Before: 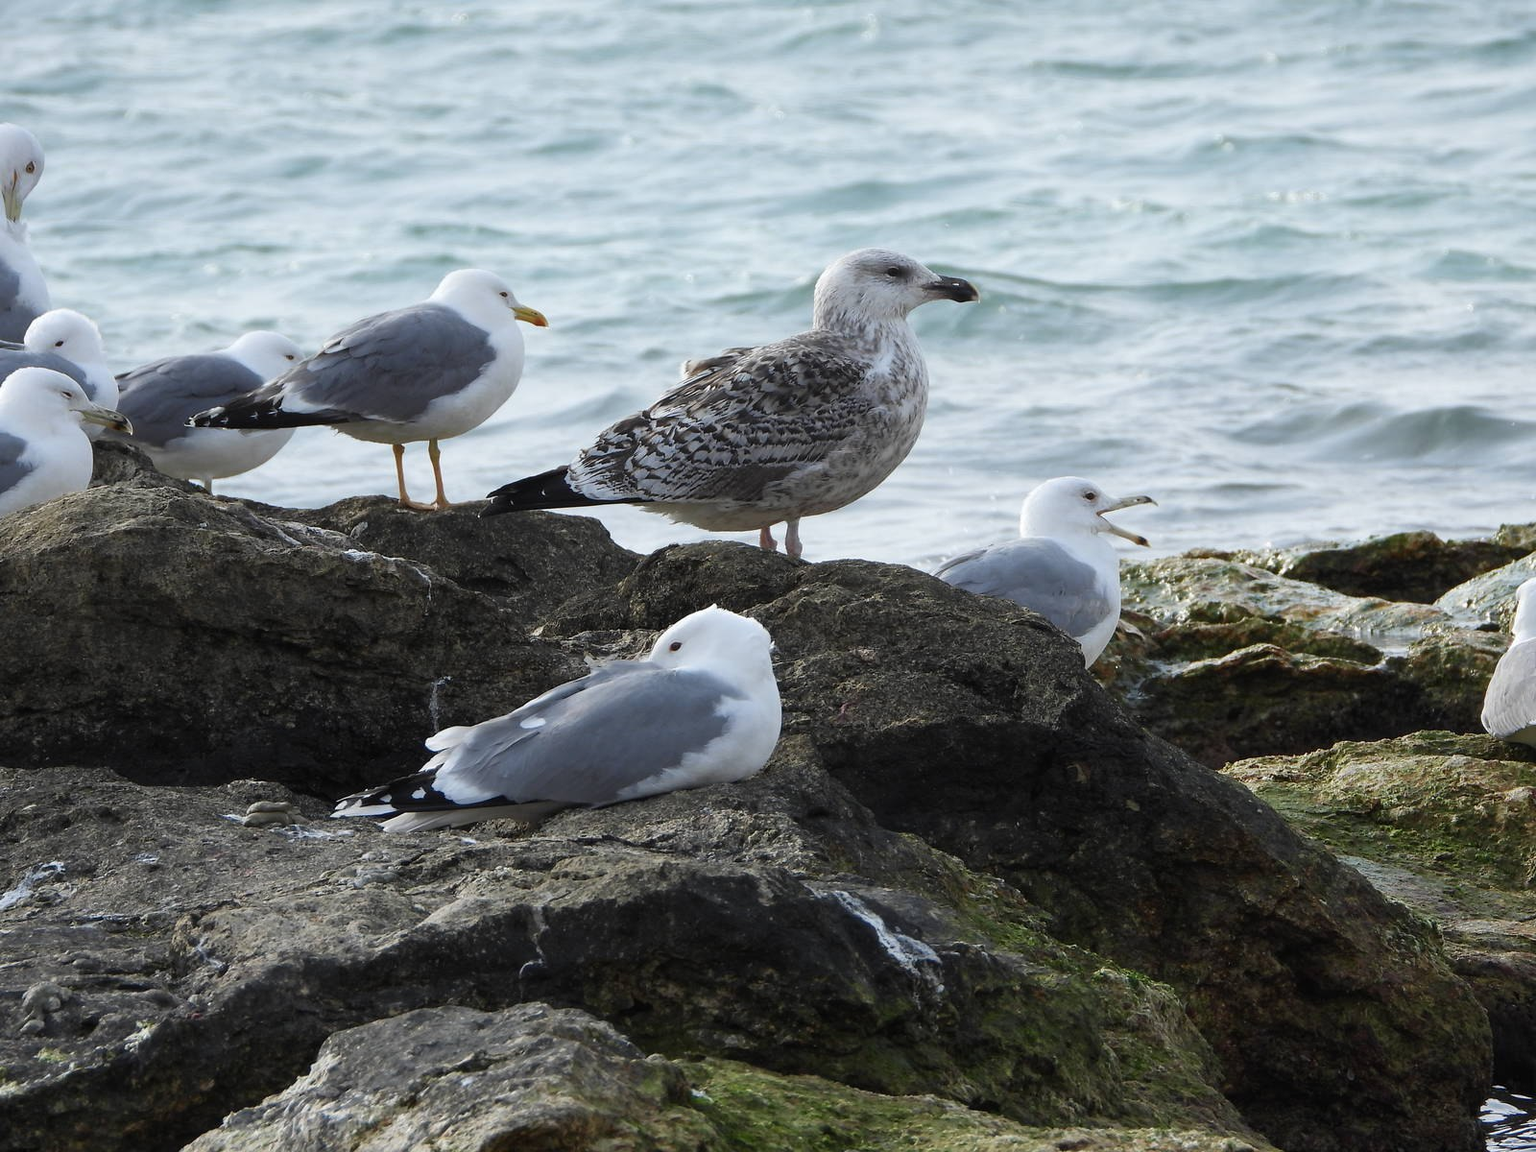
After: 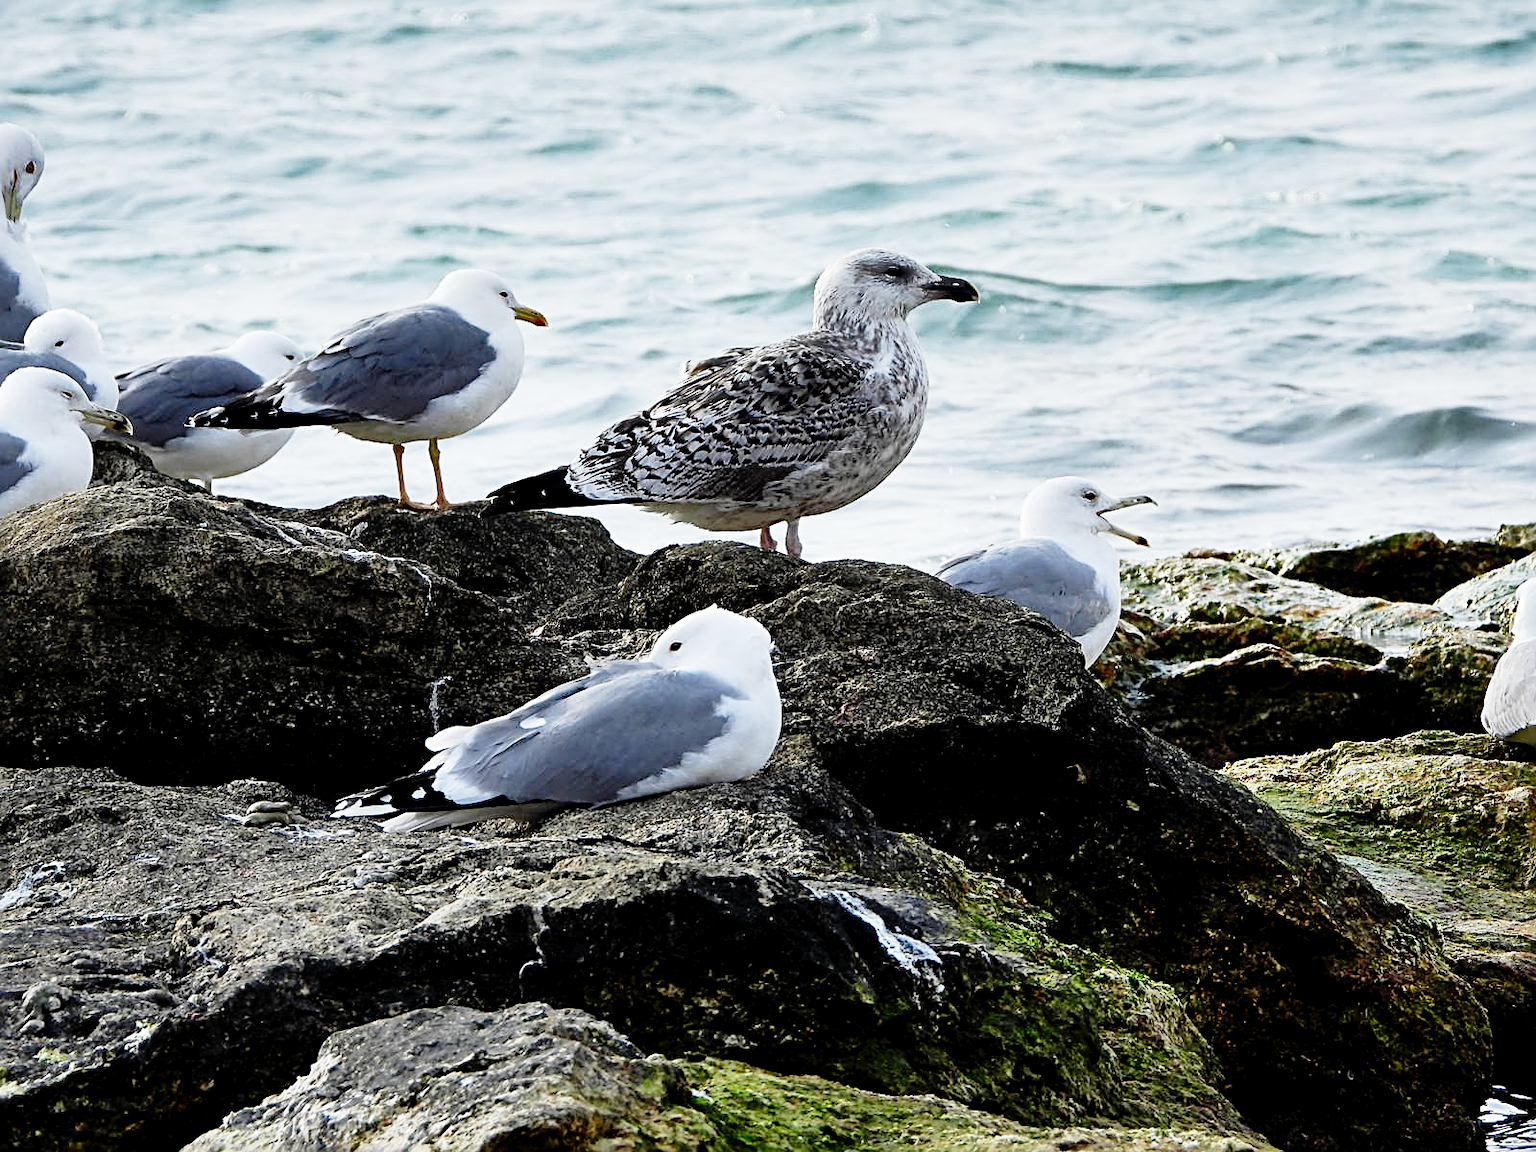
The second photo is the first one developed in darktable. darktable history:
sharpen: radius 2.843, amount 0.724
shadows and highlights: low approximation 0.01, soften with gaussian
base curve: curves: ch0 [(0, 0) (0.012, 0.01) (0.073, 0.168) (0.31, 0.711) (0.645, 0.957) (1, 1)], preserve colors none
exposure: black level correction 0.011, exposure -0.481 EV, compensate highlight preservation false
